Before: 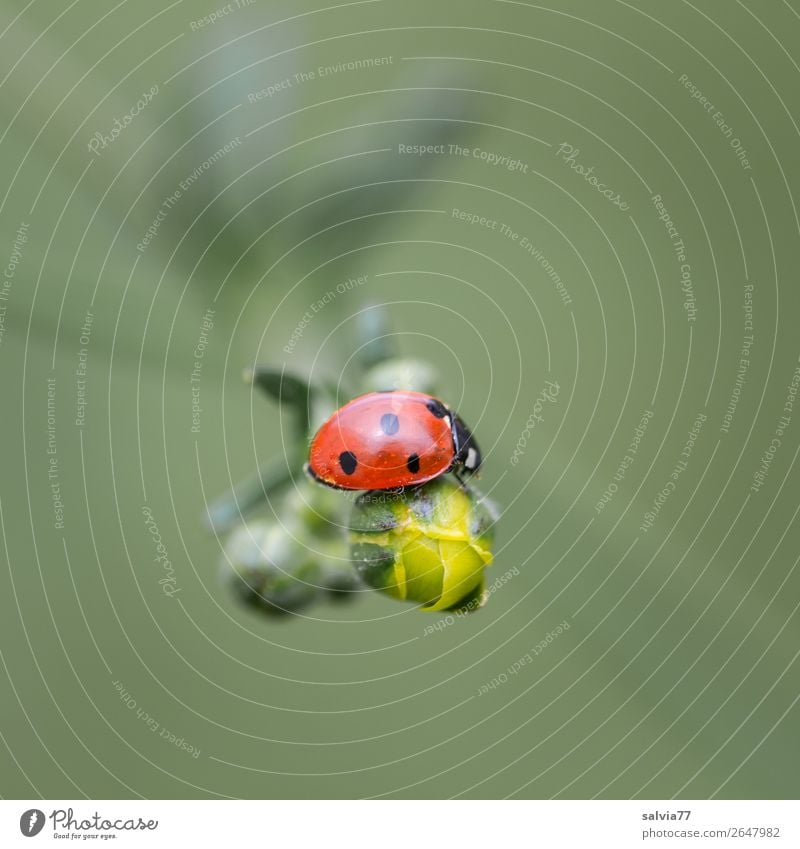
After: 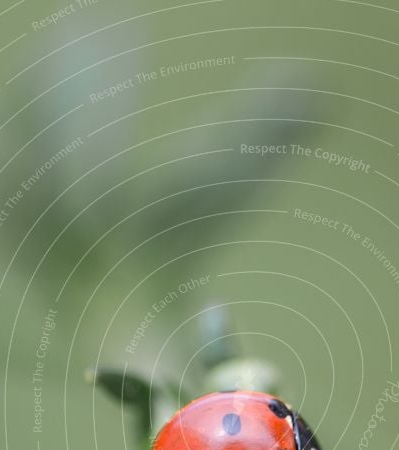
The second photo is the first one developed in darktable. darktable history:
crop: left 19.868%, right 30.224%, bottom 46.986%
